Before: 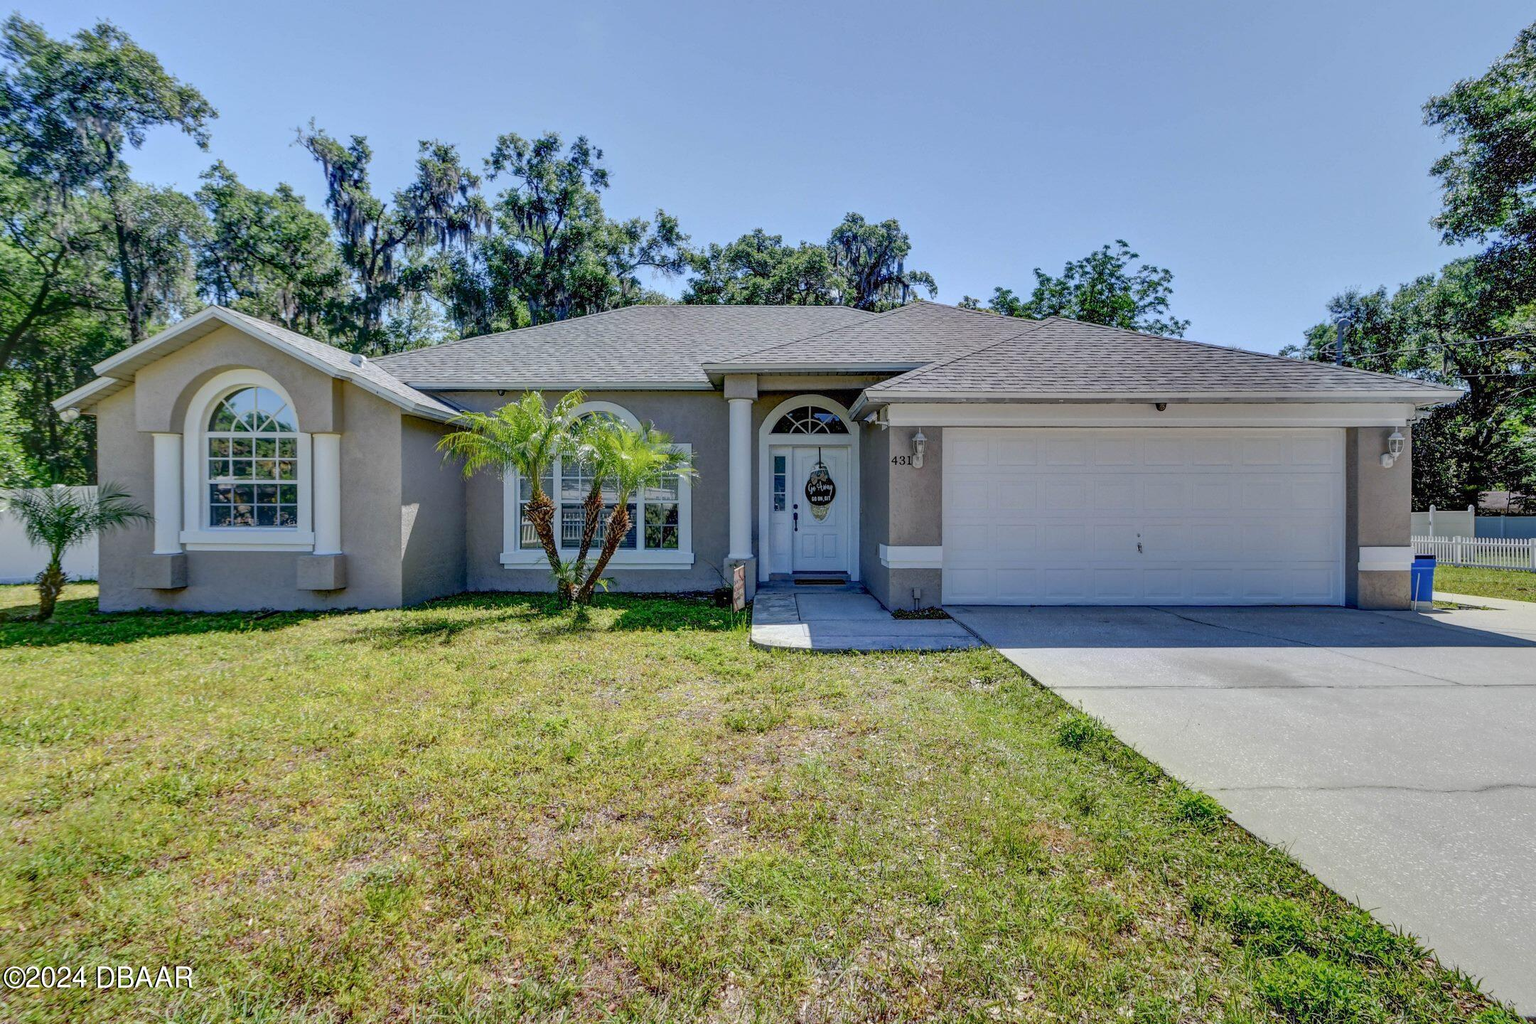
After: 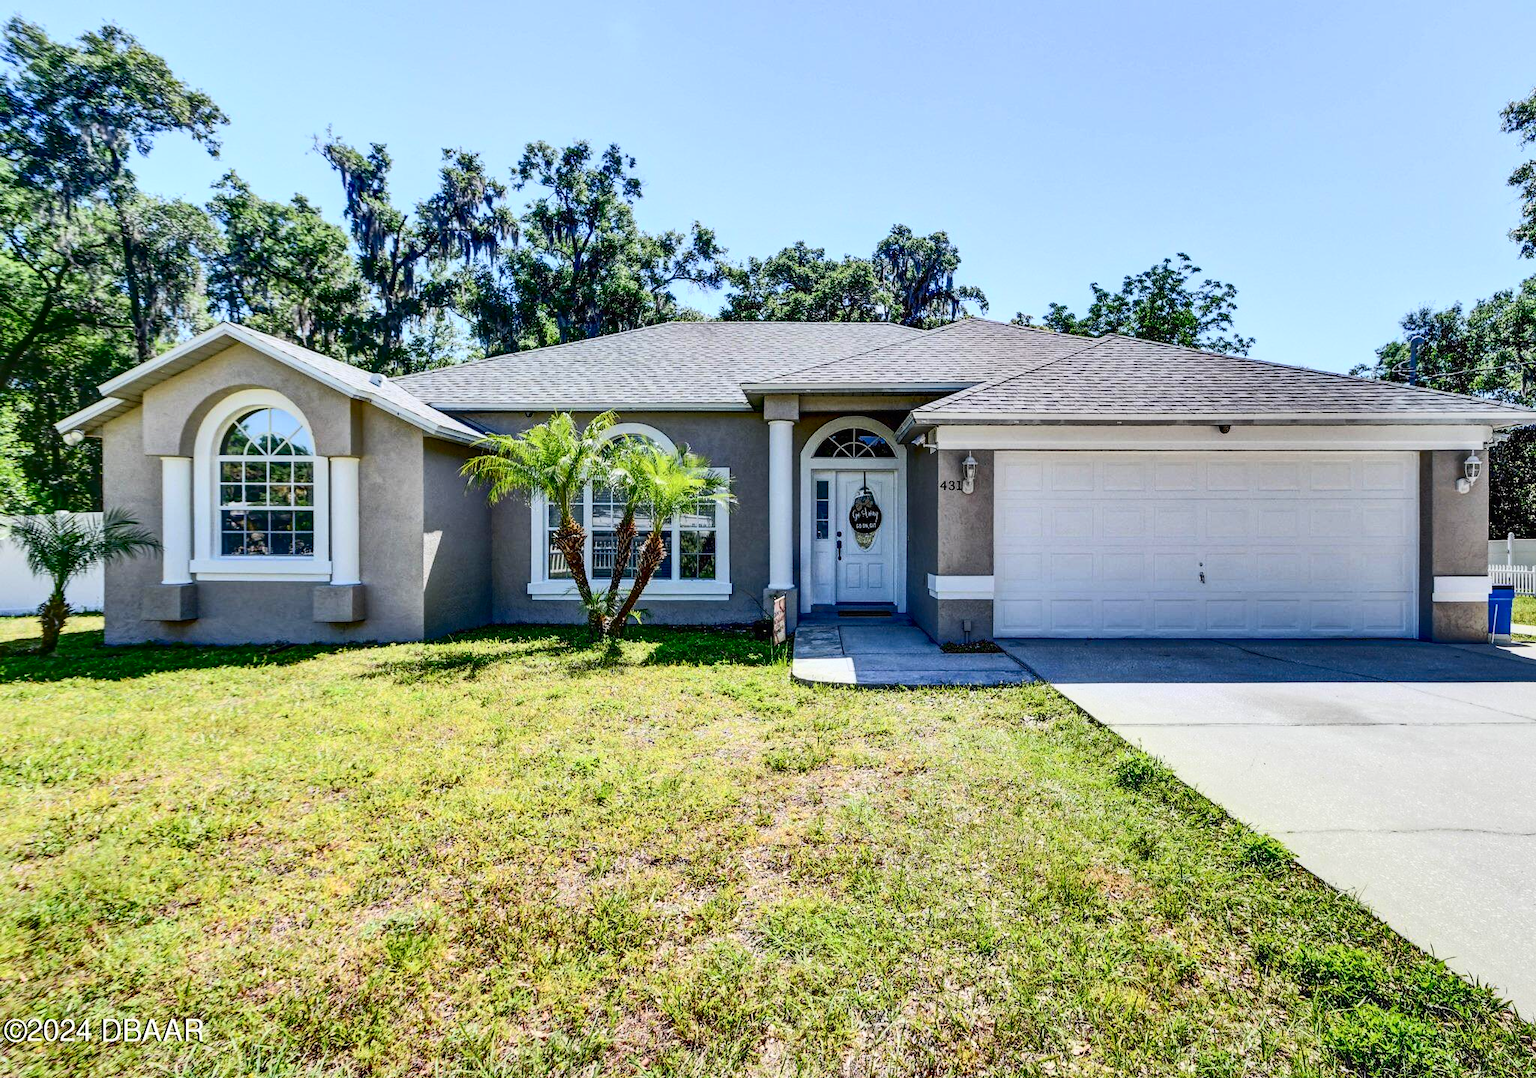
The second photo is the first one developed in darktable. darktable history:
contrast brightness saturation: contrast 0.4, brightness 0.1, saturation 0.21
crop and rotate: right 5.167%
